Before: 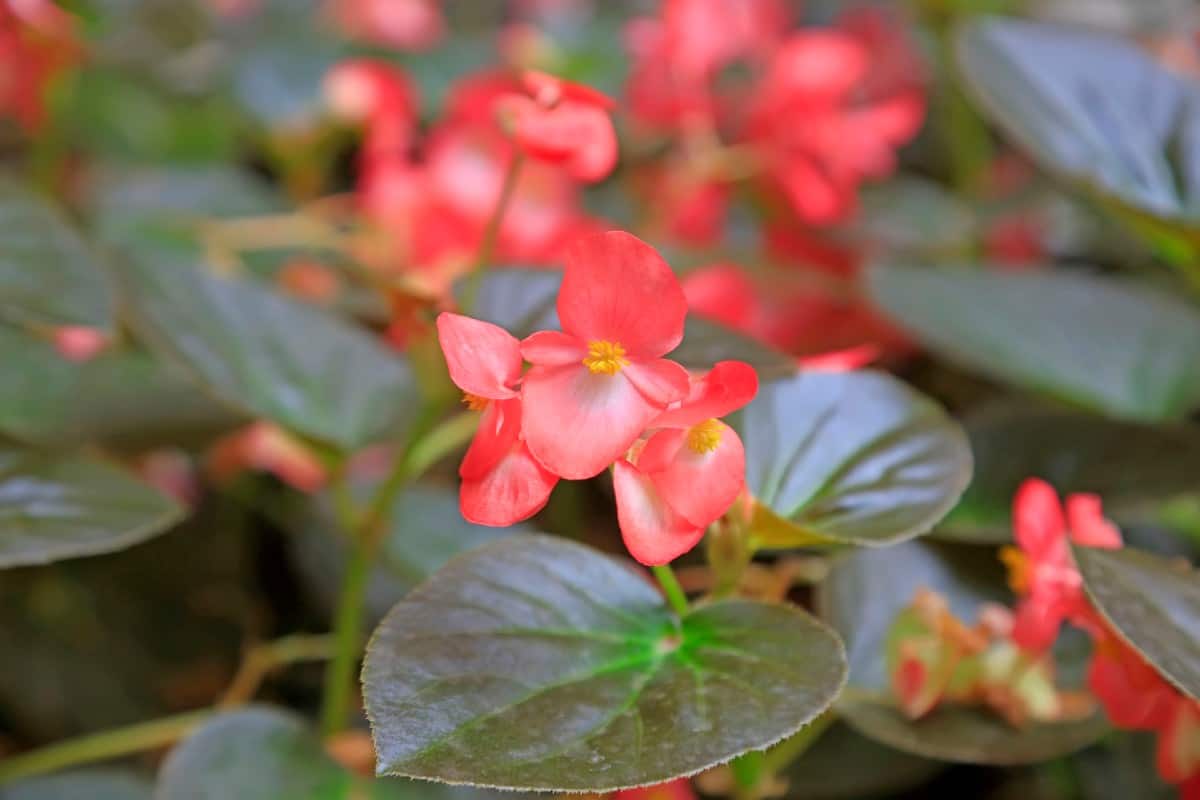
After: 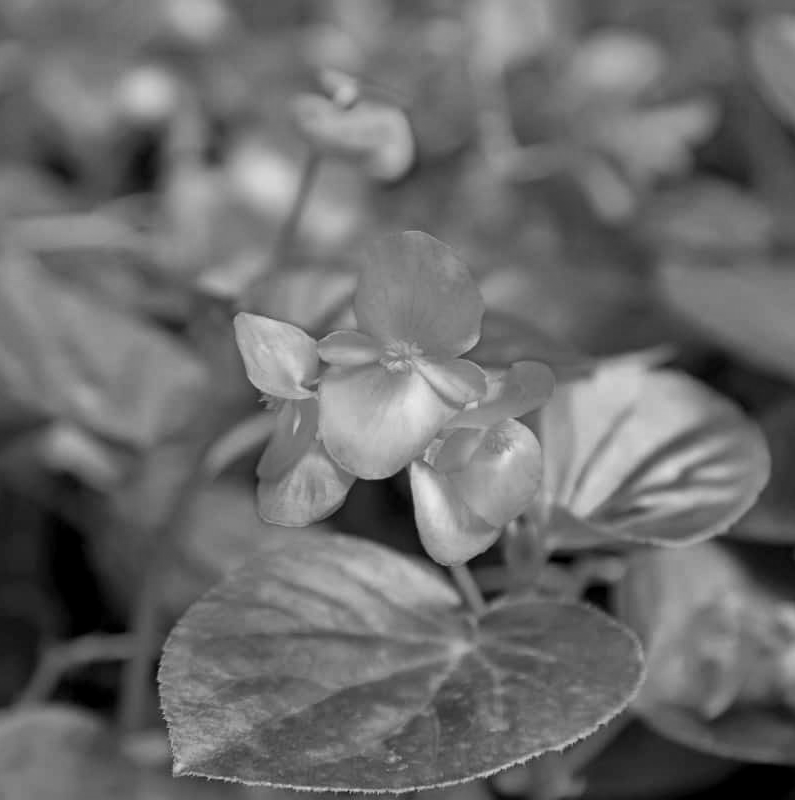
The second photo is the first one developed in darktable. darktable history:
crop: left 16.97%, right 16.763%
contrast equalizer: octaves 7, y [[0.6 ×6], [0.55 ×6], [0 ×6], [0 ×6], [0 ×6]], mix 0.157
color calibration: output gray [0.21, 0.42, 0.37, 0], illuminant F (fluorescent), F source F9 (Cool White Deluxe 4150 K) – high CRI, x 0.373, y 0.373, temperature 4152.17 K
local contrast: mode bilateral grid, contrast 20, coarseness 50, detail 120%, midtone range 0.2
